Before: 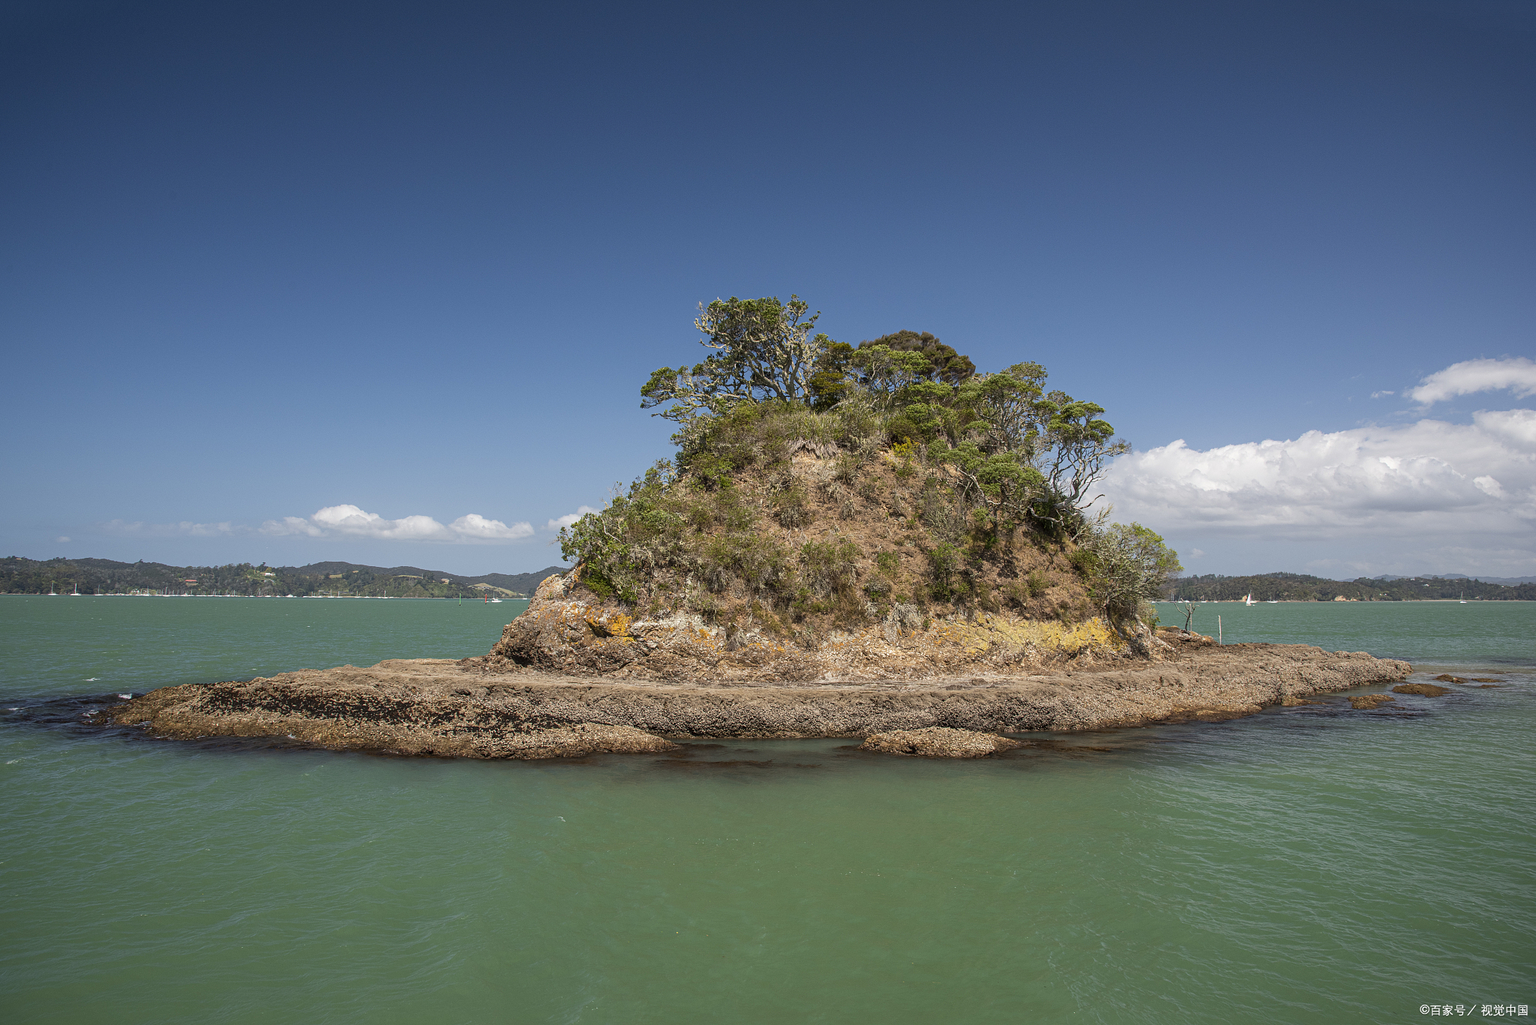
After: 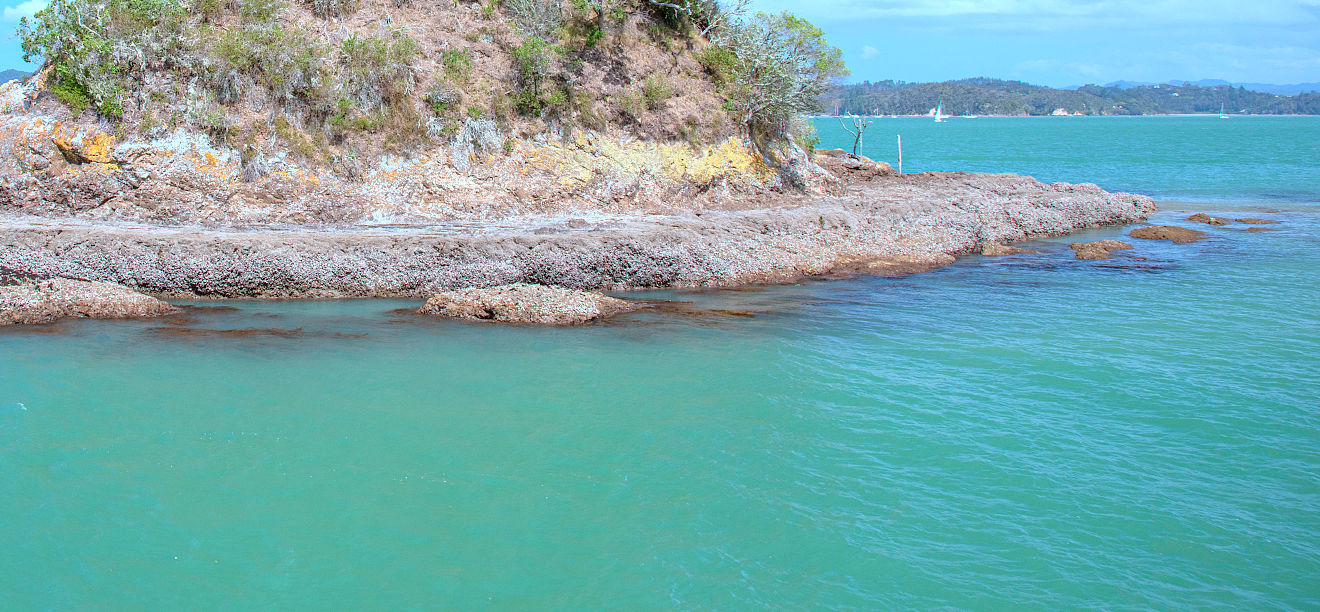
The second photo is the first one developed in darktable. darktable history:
crop and rotate: left 35.509%, top 50.238%, bottom 4.934%
tone curve: curves: ch0 [(0, 0) (0.004, 0.008) (0.077, 0.156) (0.169, 0.29) (0.774, 0.774) (0.988, 0.926)], color space Lab, linked channels, preserve colors none
white balance: red 0.967, blue 1.119, emerald 0.756
exposure: black level correction 0, exposure 0.9 EV, compensate highlight preservation false
color correction: highlights a* -9.73, highlights b* -21.22
